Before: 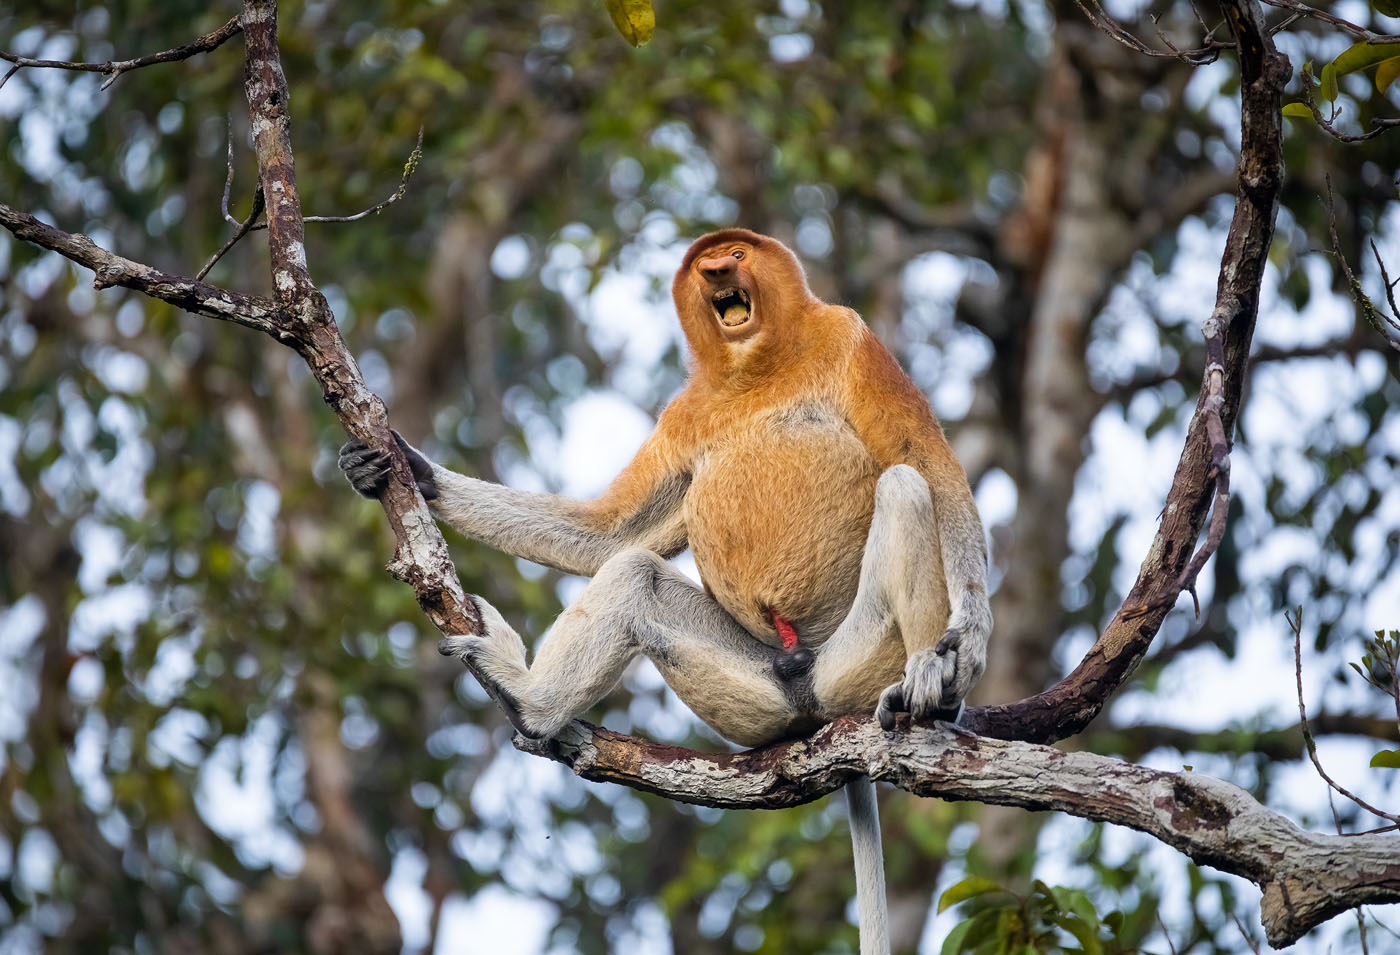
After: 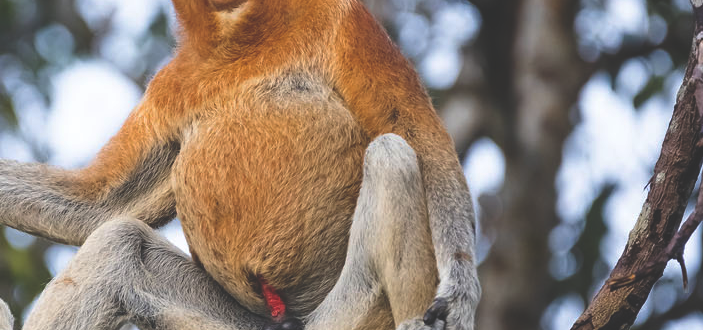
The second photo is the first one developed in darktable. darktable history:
crop: left 36.607%, top 34.735%, right 13.146%, bottom 30.611%
rgb curve: curves: ch0 [(0, 0.186) (0.314, 0.284) (0.775, 0.708) (1, 1)], compensate middle gray true, preserve colors none
